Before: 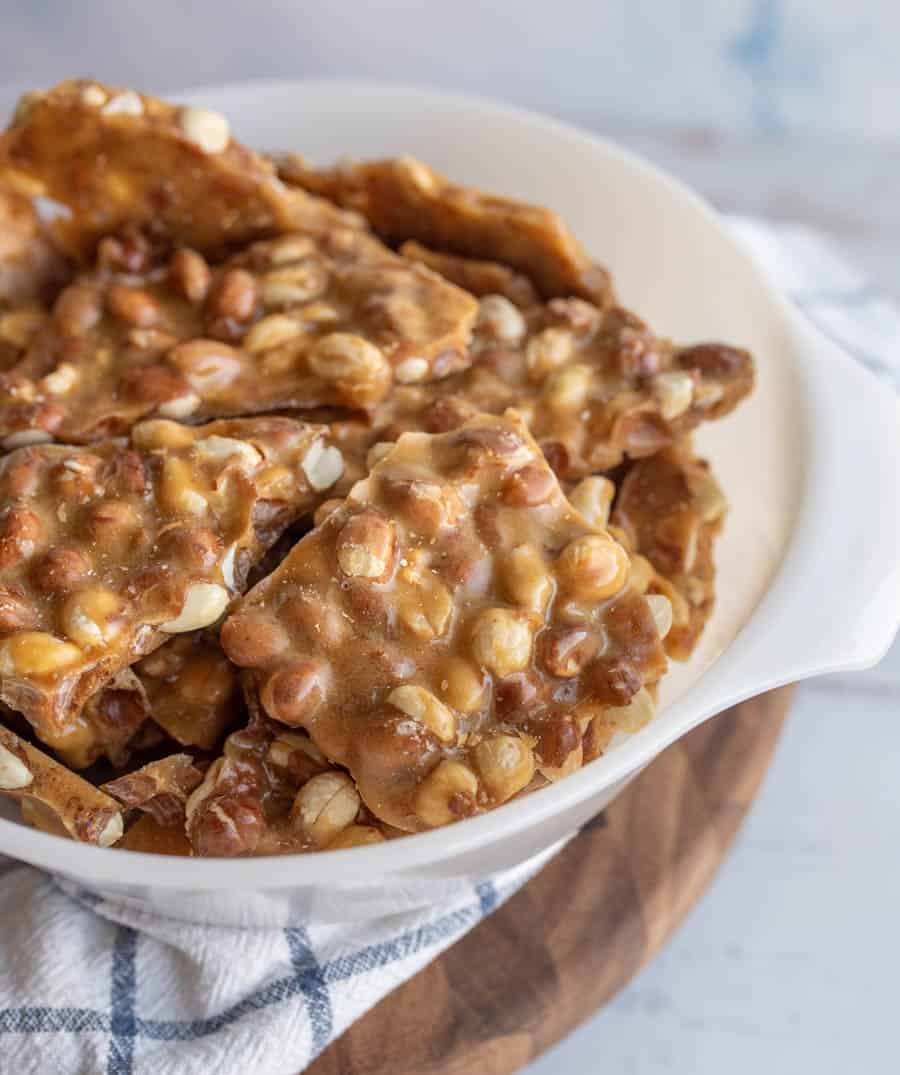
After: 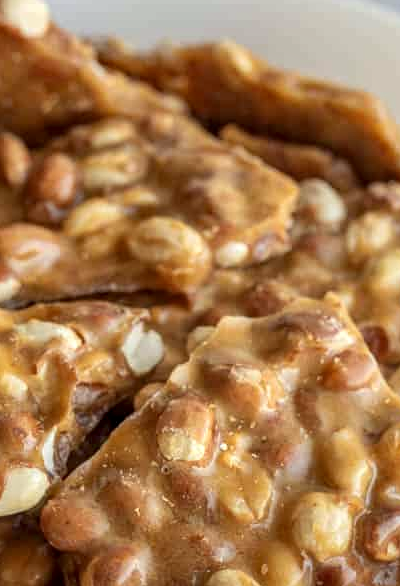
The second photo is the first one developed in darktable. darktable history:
crop: left 20.019%, top 10.806%, right 35.472%, bottom 34.608%
color correction: highlights a* -2.64, highlights b* 2.6
local contrast: on, module defaults
